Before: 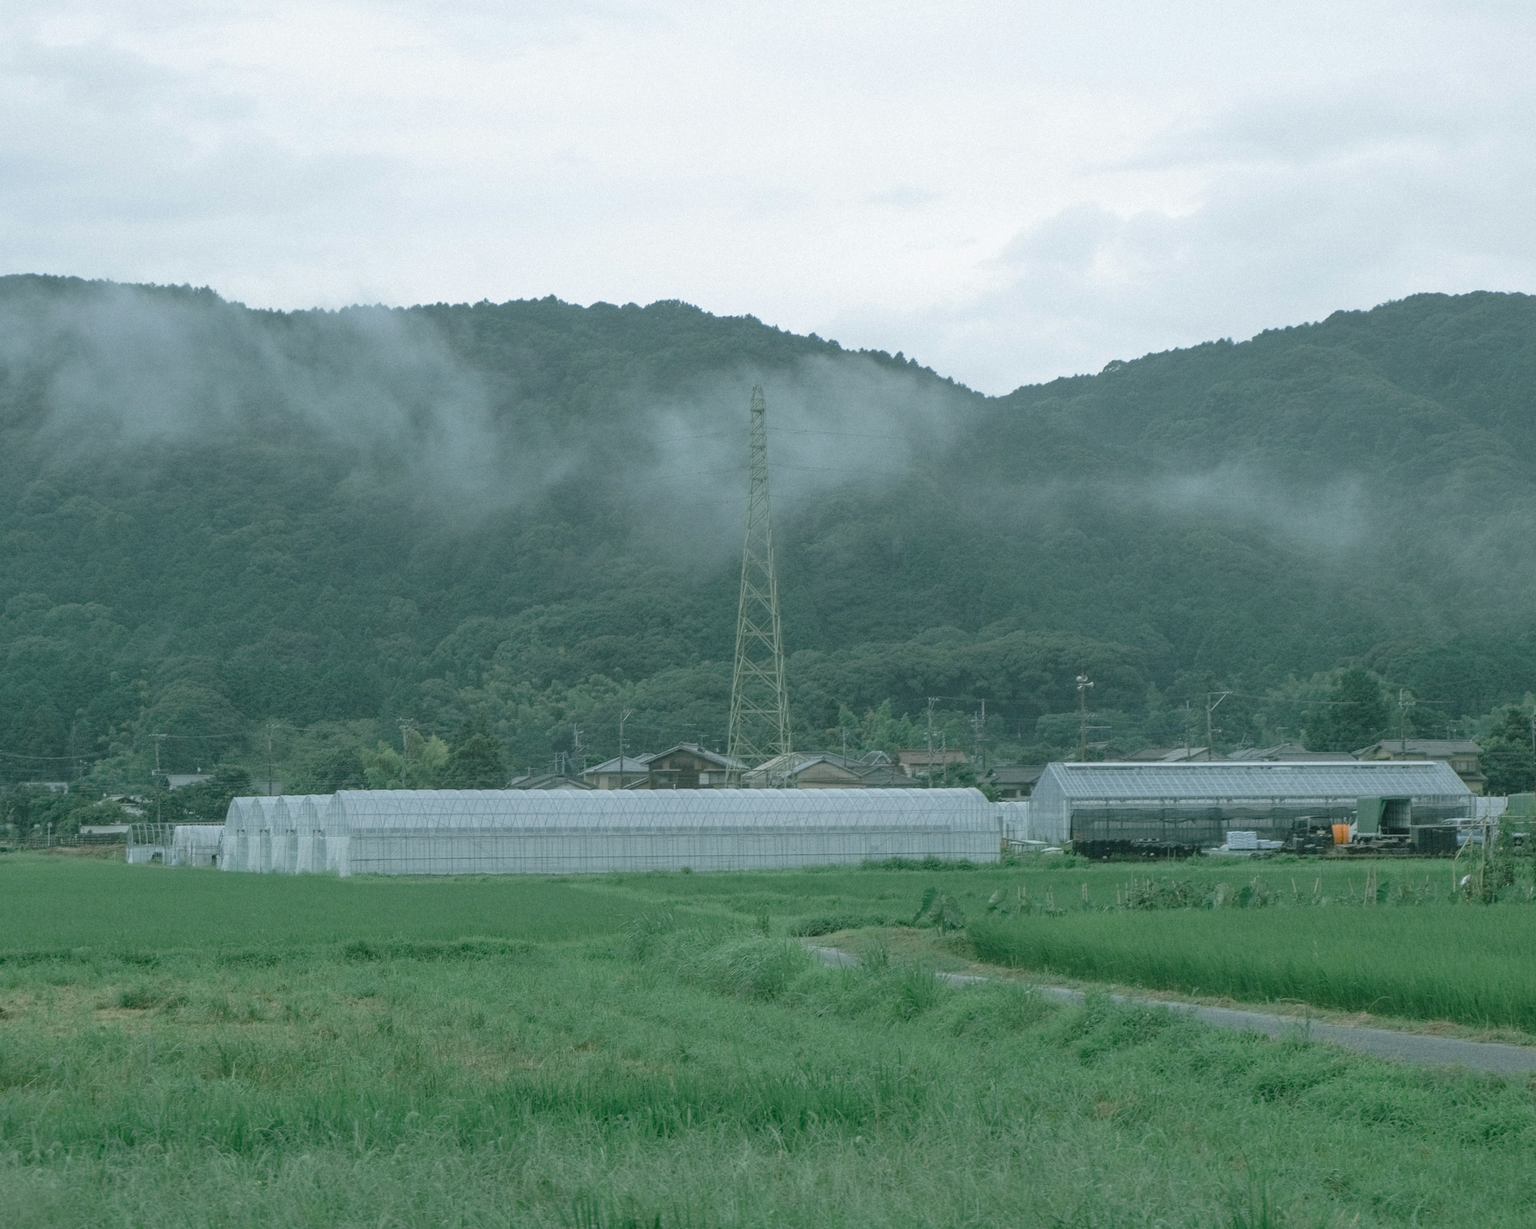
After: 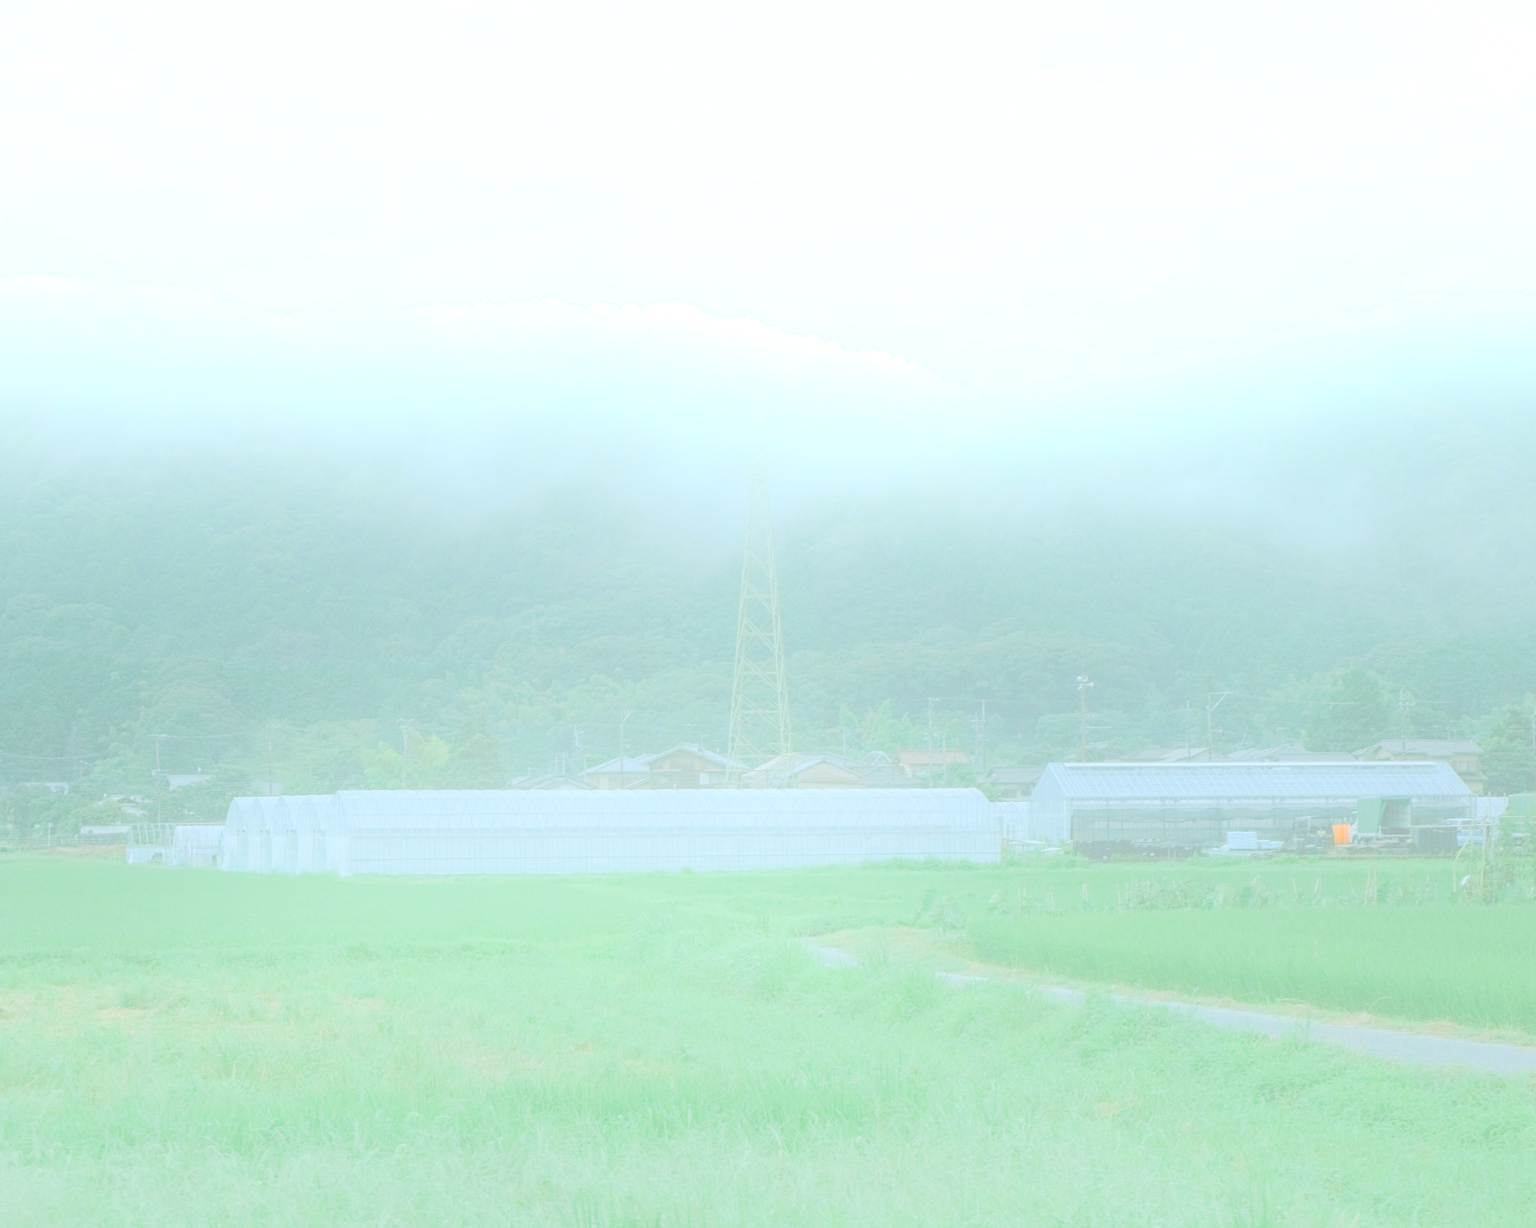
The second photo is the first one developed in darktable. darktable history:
color correction: highlights a* -0.137, highlights b* -5.91, shadows a* -0.137, shadows b* -0.137
bloom: size 70%, threshold 25%, strength 70%
